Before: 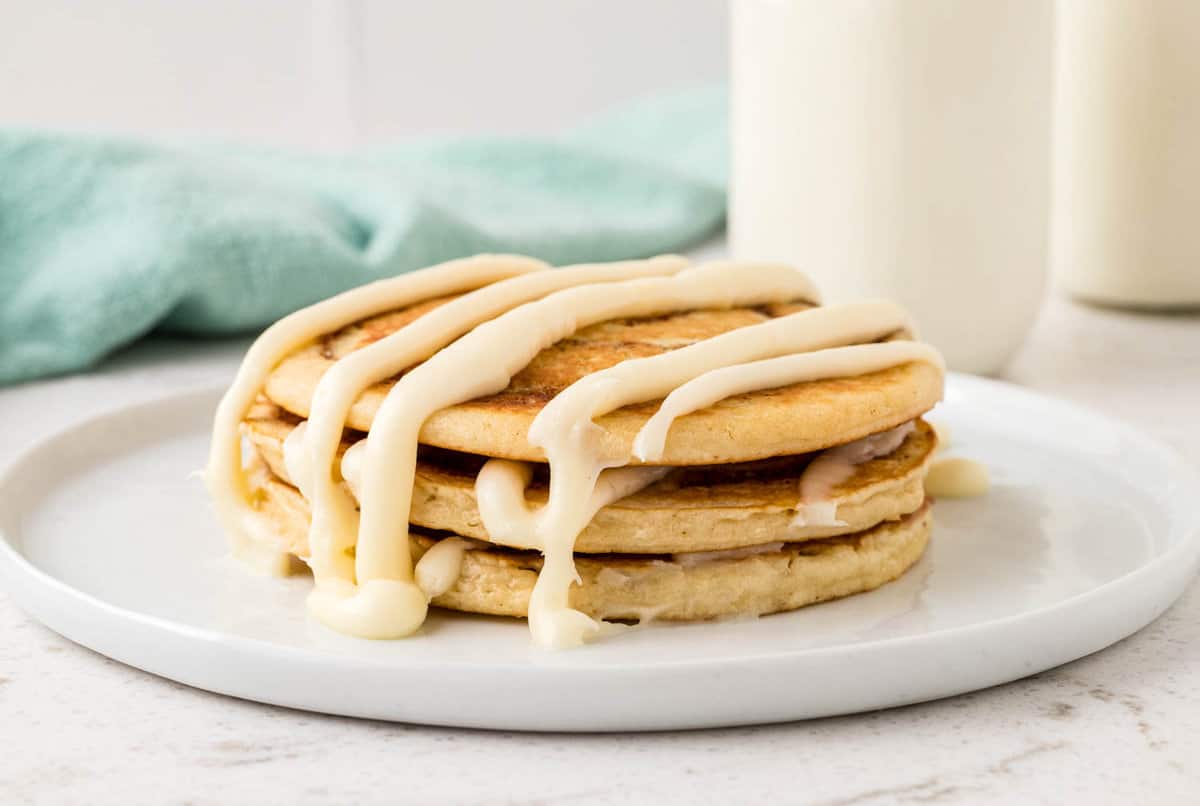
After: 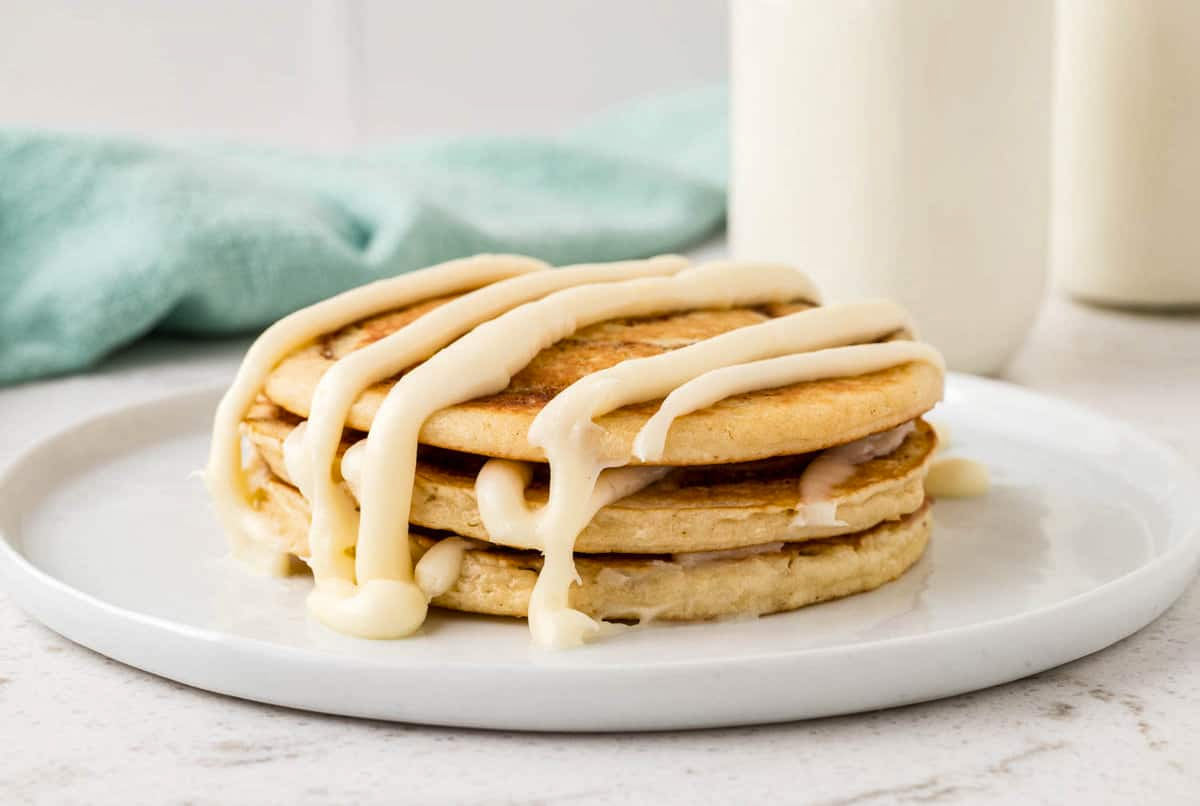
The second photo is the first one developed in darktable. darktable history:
shadows and highlights: shadows 37.23, highlights -27.99, soften with gaussian
